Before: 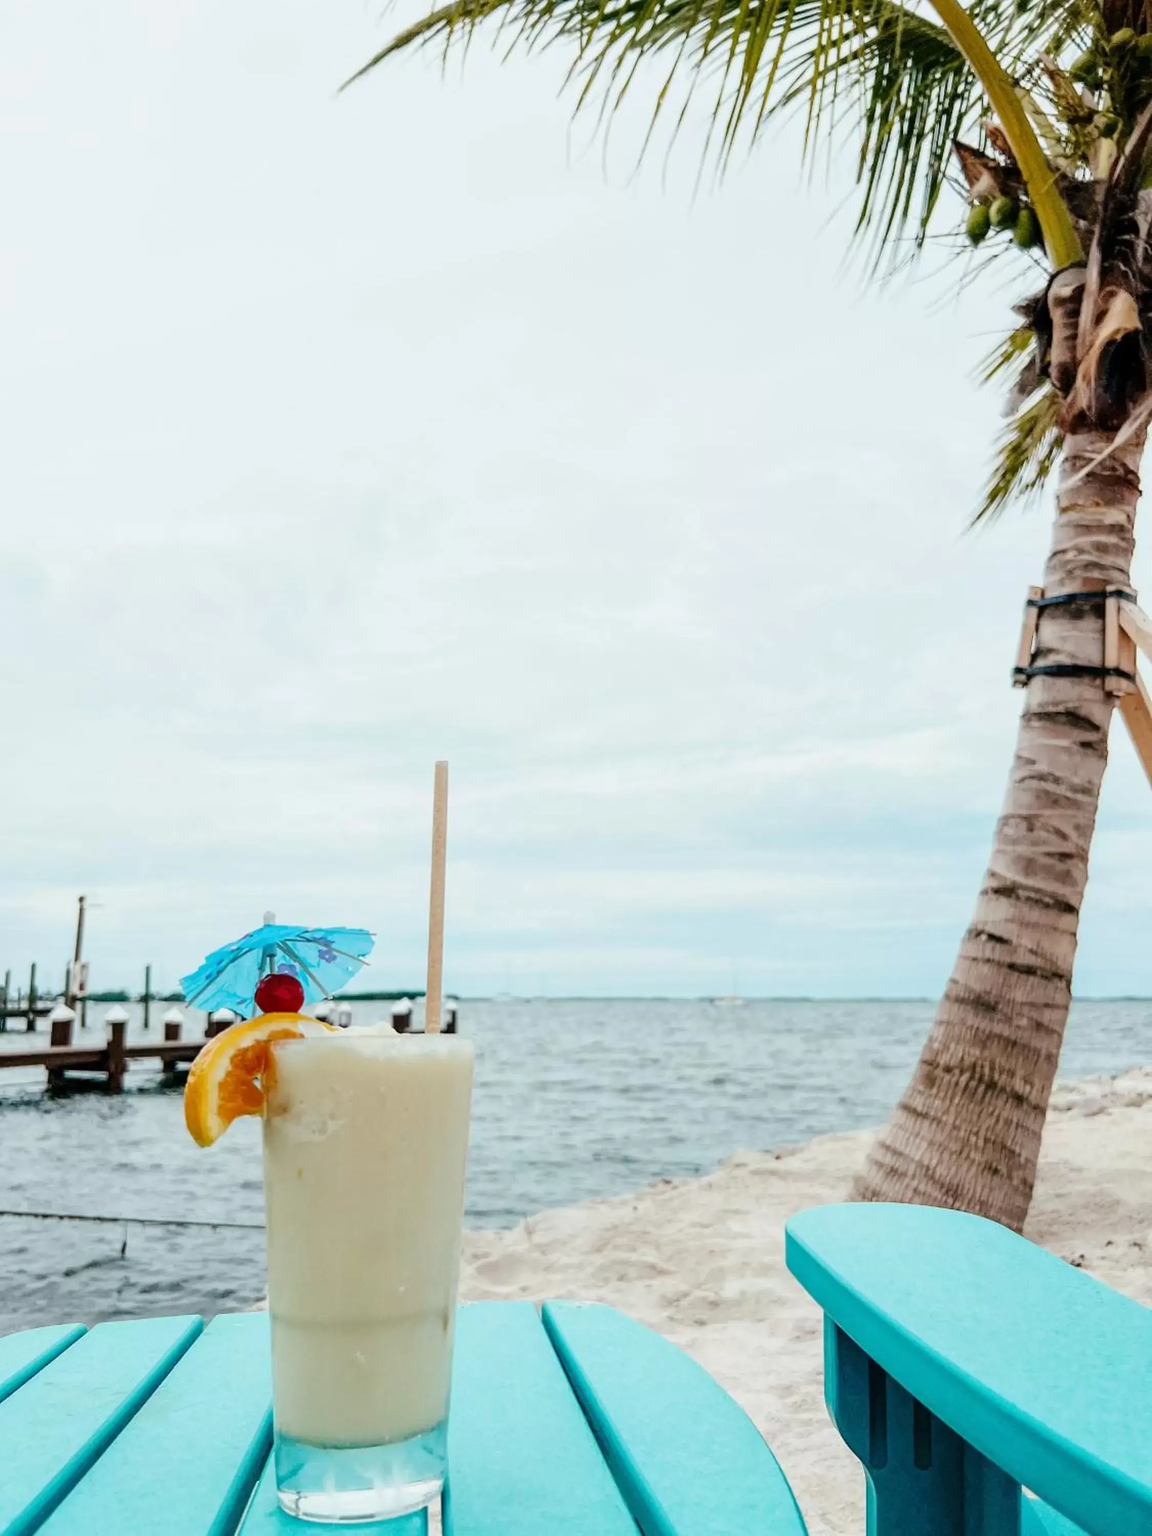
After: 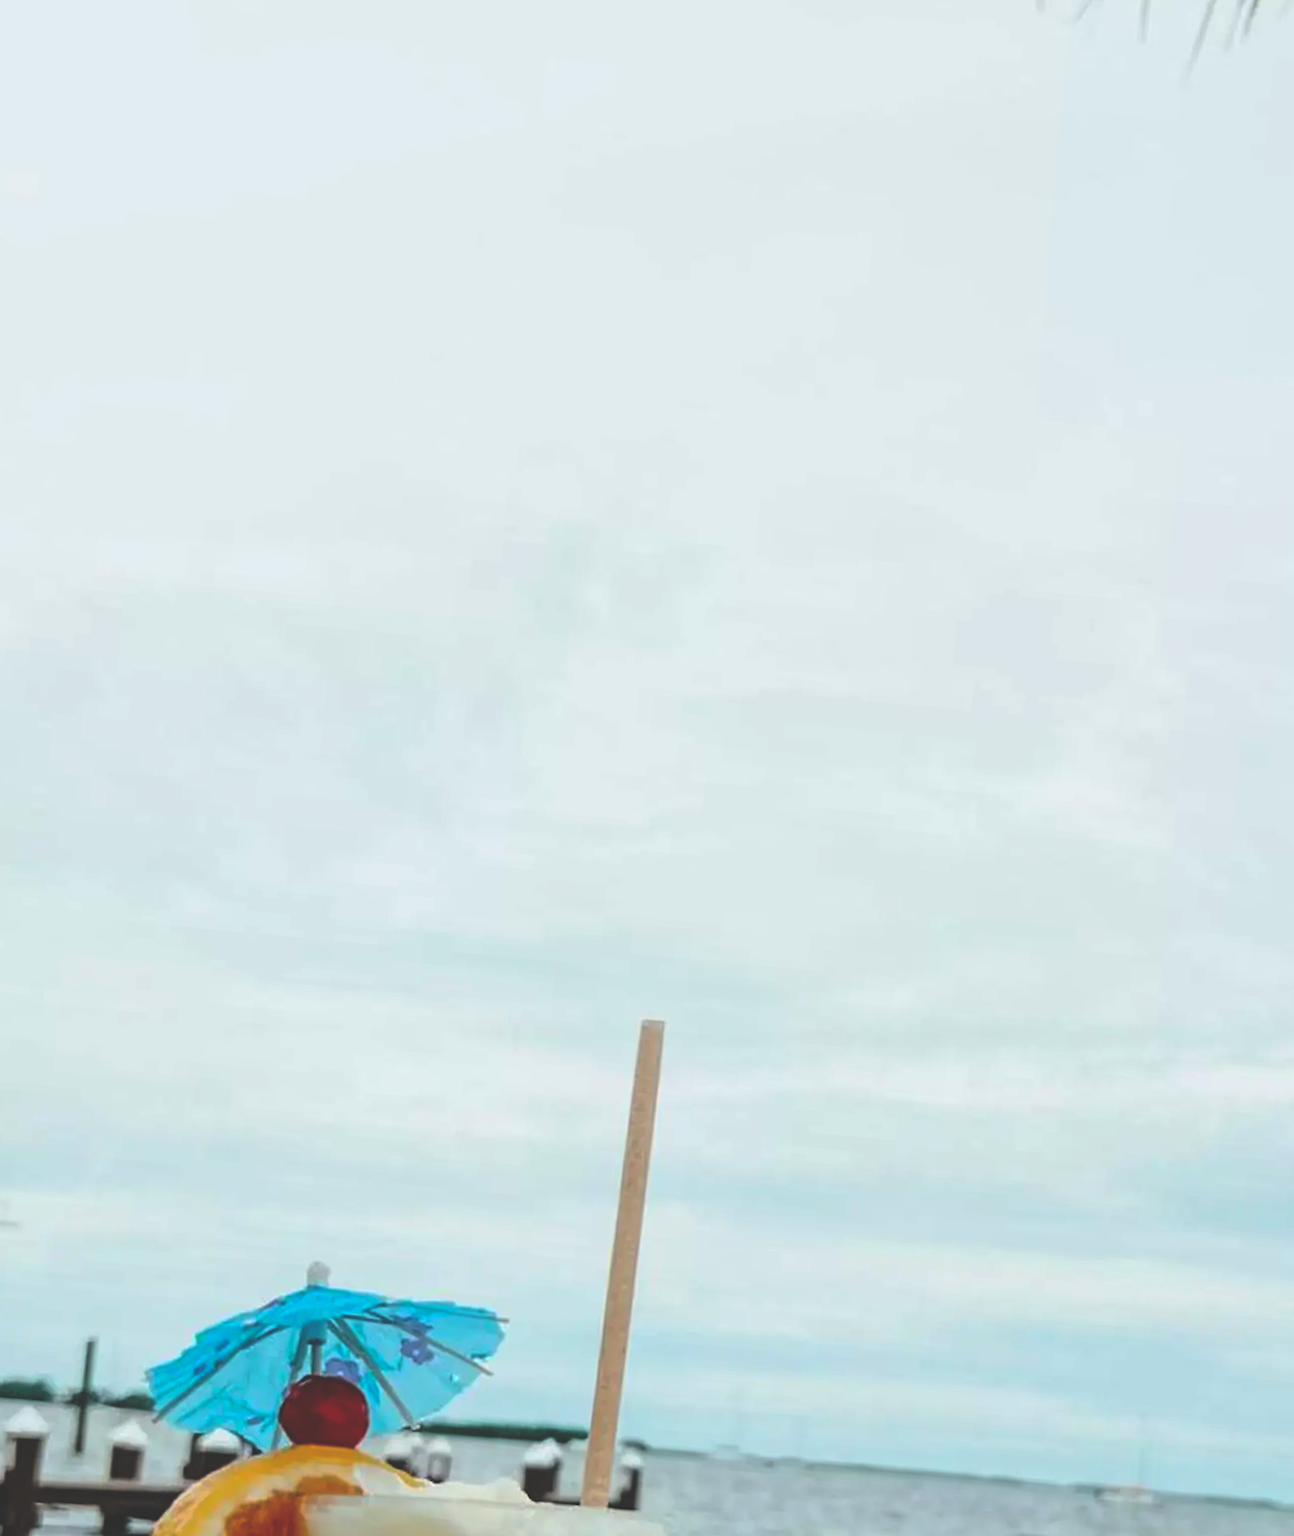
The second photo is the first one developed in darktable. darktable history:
rgb curve: curves: ch0 [(0, 0.186) (0.314, 0.284) (0.775, 0.708) (1, 1)], compensate middle gray true, preserve colors none
rotate and perspective: rotation 0.174°, lens shift (vertical) 0.013, lens shift (horizontal) 0.019, shear 0.001, automatic cropping original format, crop left 0.007, crop right 0.991, crop top 0.016, crop bottom 0.997
crop and rotate: angle -4.99°, left 2.122%, top 6.945%, right 27.566%, bottom 30.519%
